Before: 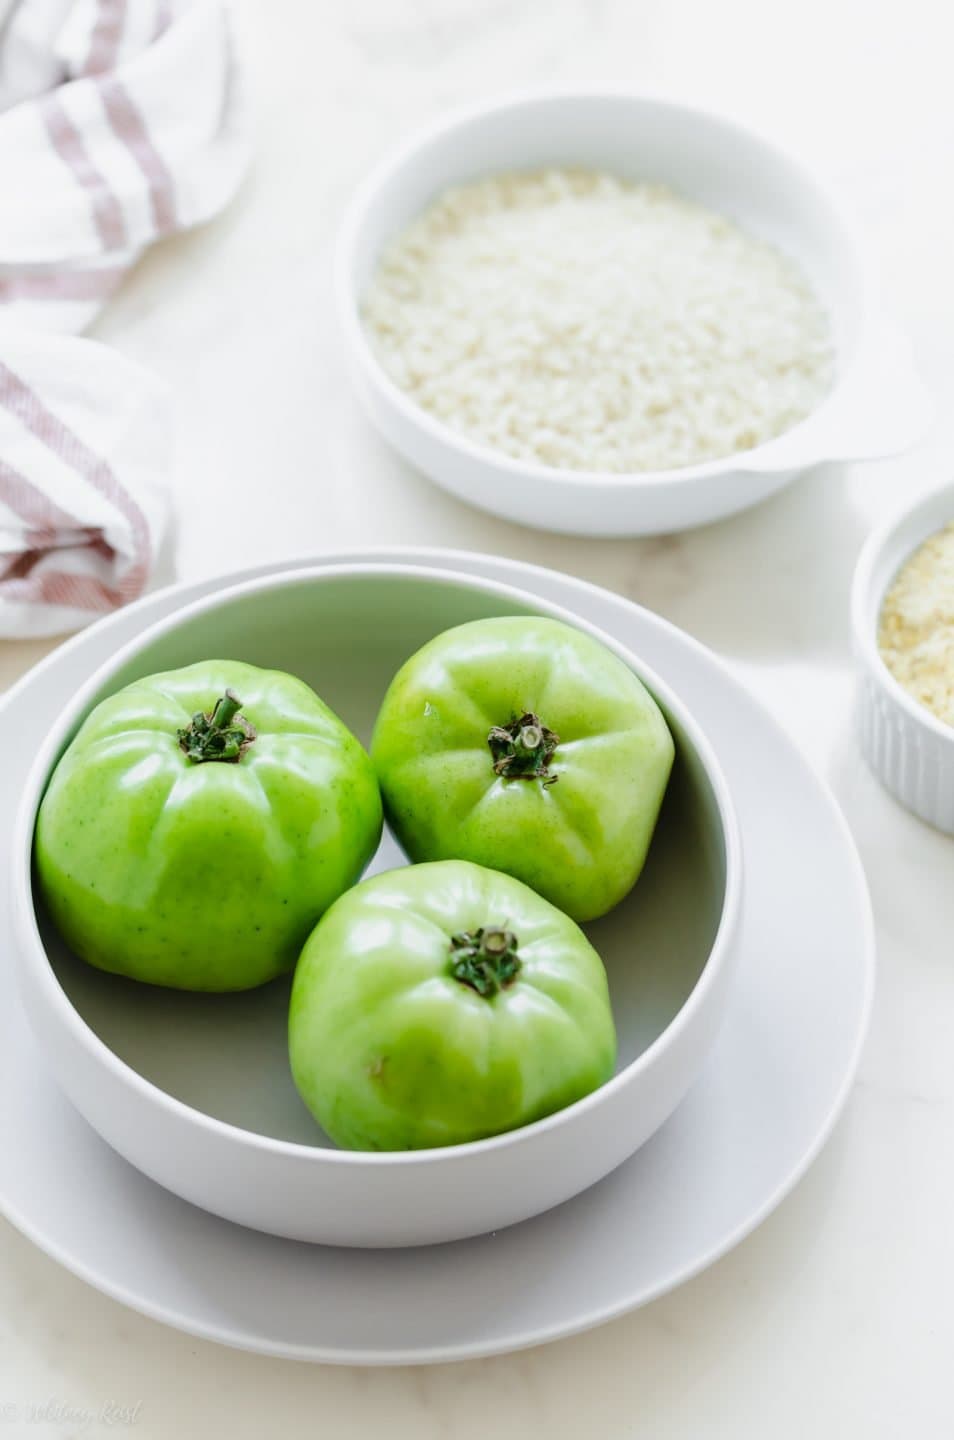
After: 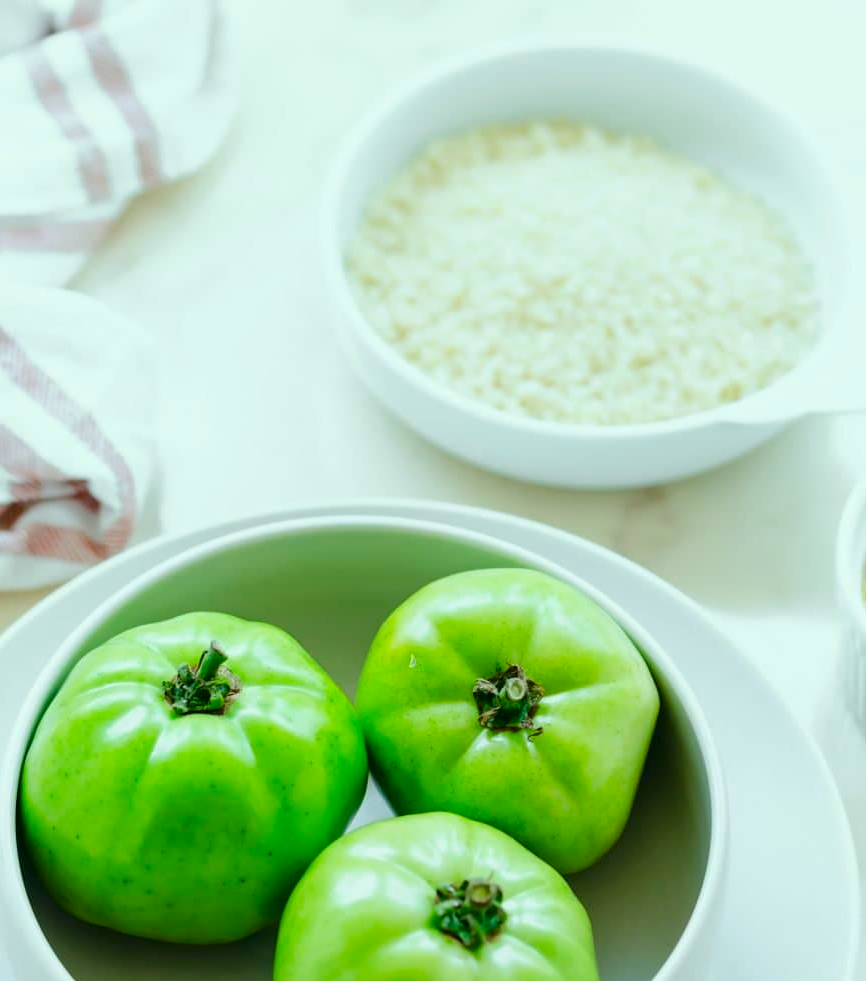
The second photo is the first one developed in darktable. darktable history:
color correction: highlights a* -7.53, highlights b* 1.1, shadows a* -3.82, saturation 1.38
crop: left 1.615%, top 3.397%, right 7.549%, bottom 28.419%
exposure: compensate highlight preservation false
